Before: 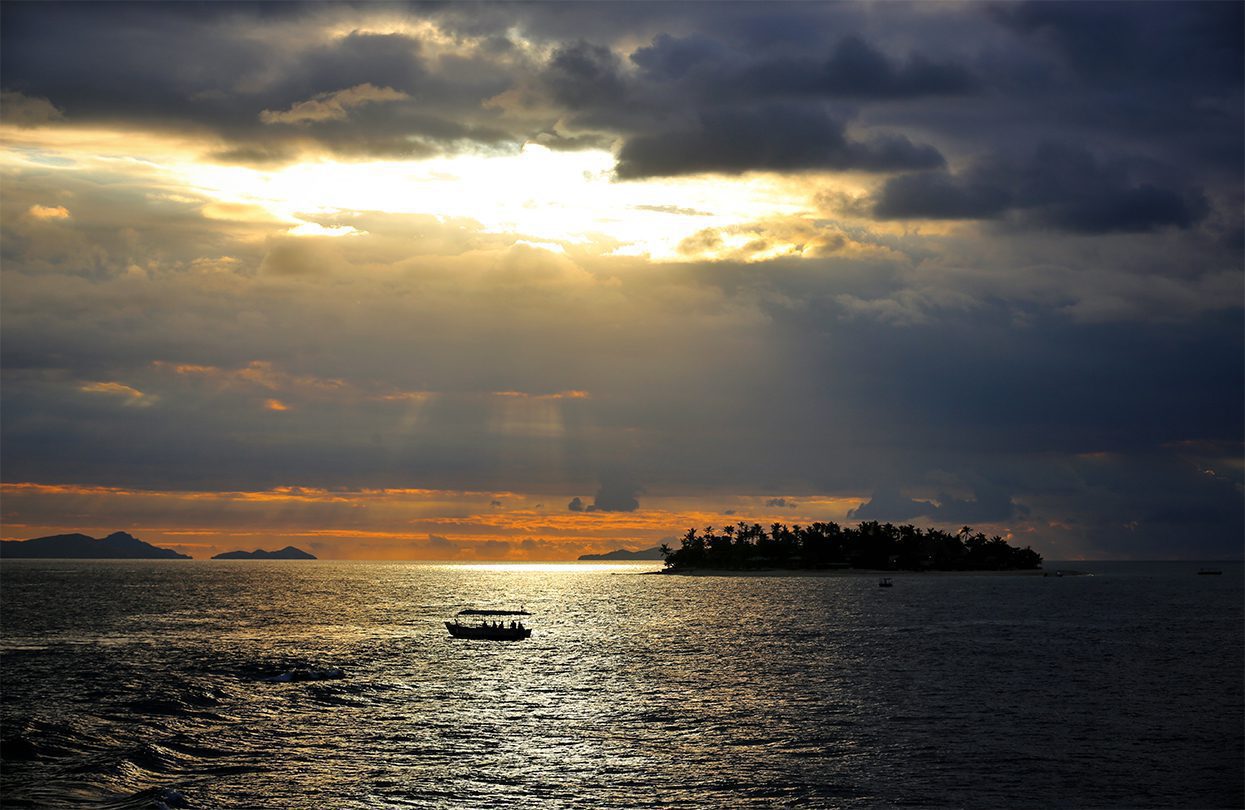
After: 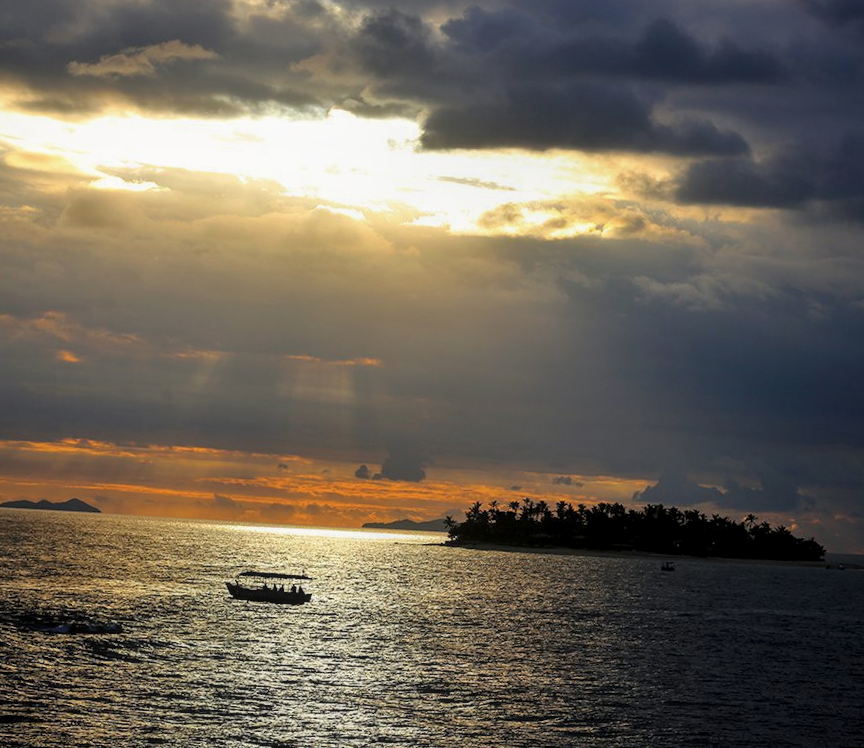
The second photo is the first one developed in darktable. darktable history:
crop and rotate: angle -3.05°, left 14.082%, top 0.031%, right 10.901%, bottom 0.075%
contrast equalizer: y [[0.6 ×6], [0.55 ×6], [0 ×6], [0 ×6], [0 ×6]], mix -0.341
local contrast: on, module defaults
exposure: exposure -0.143 EV, compensate highlight preservation false
